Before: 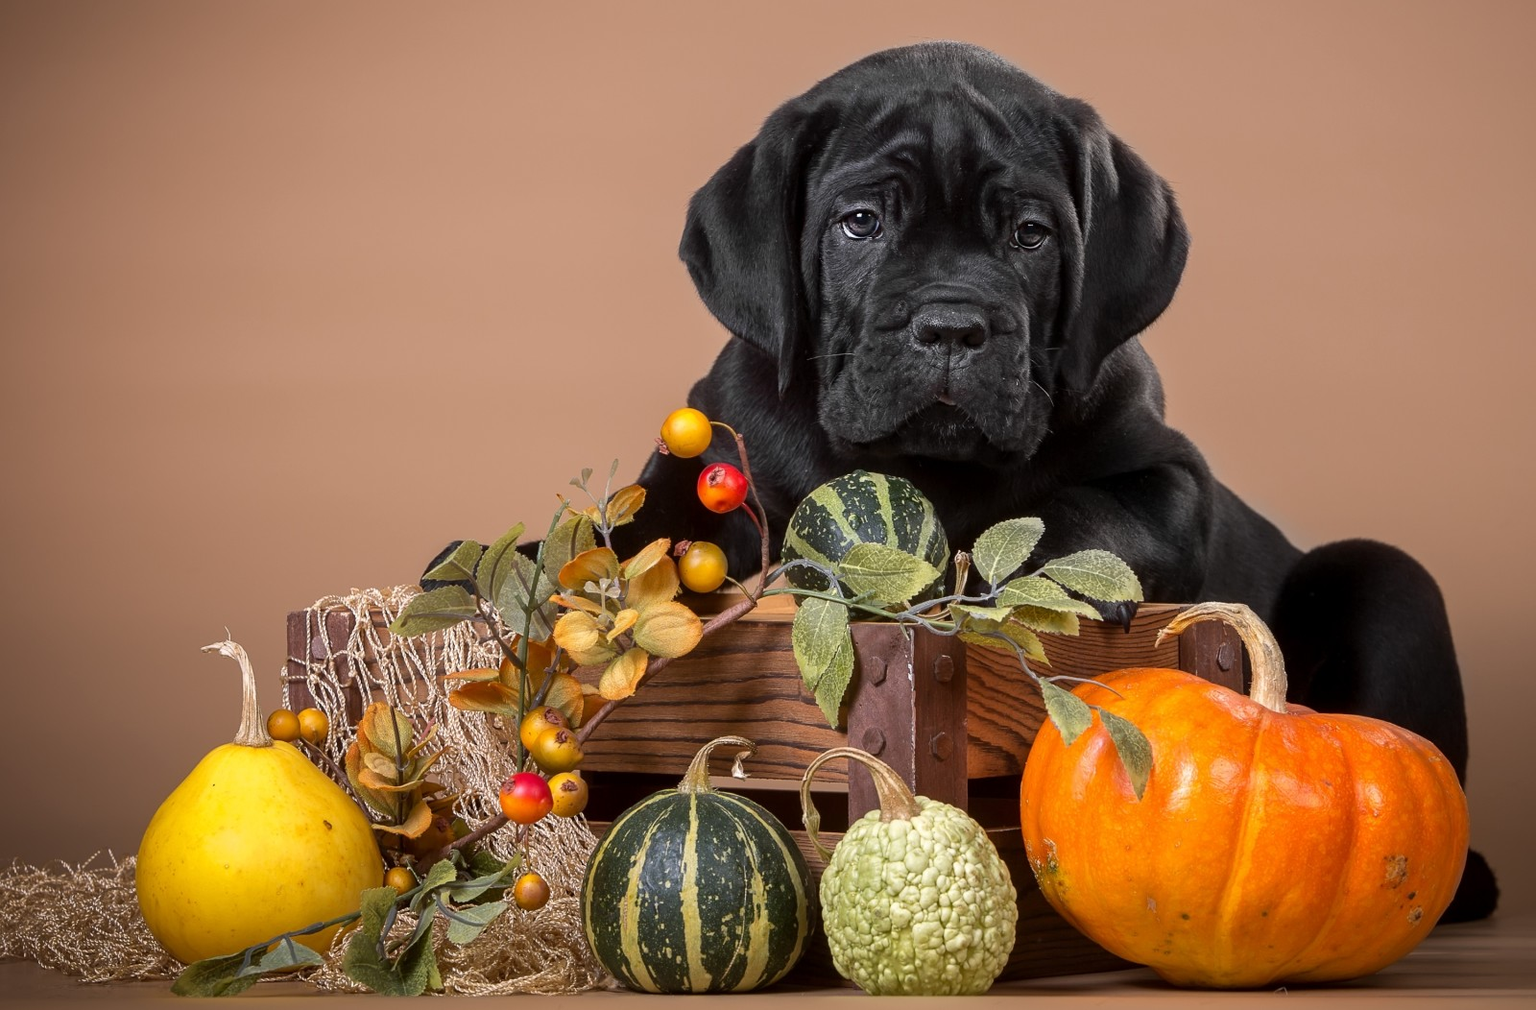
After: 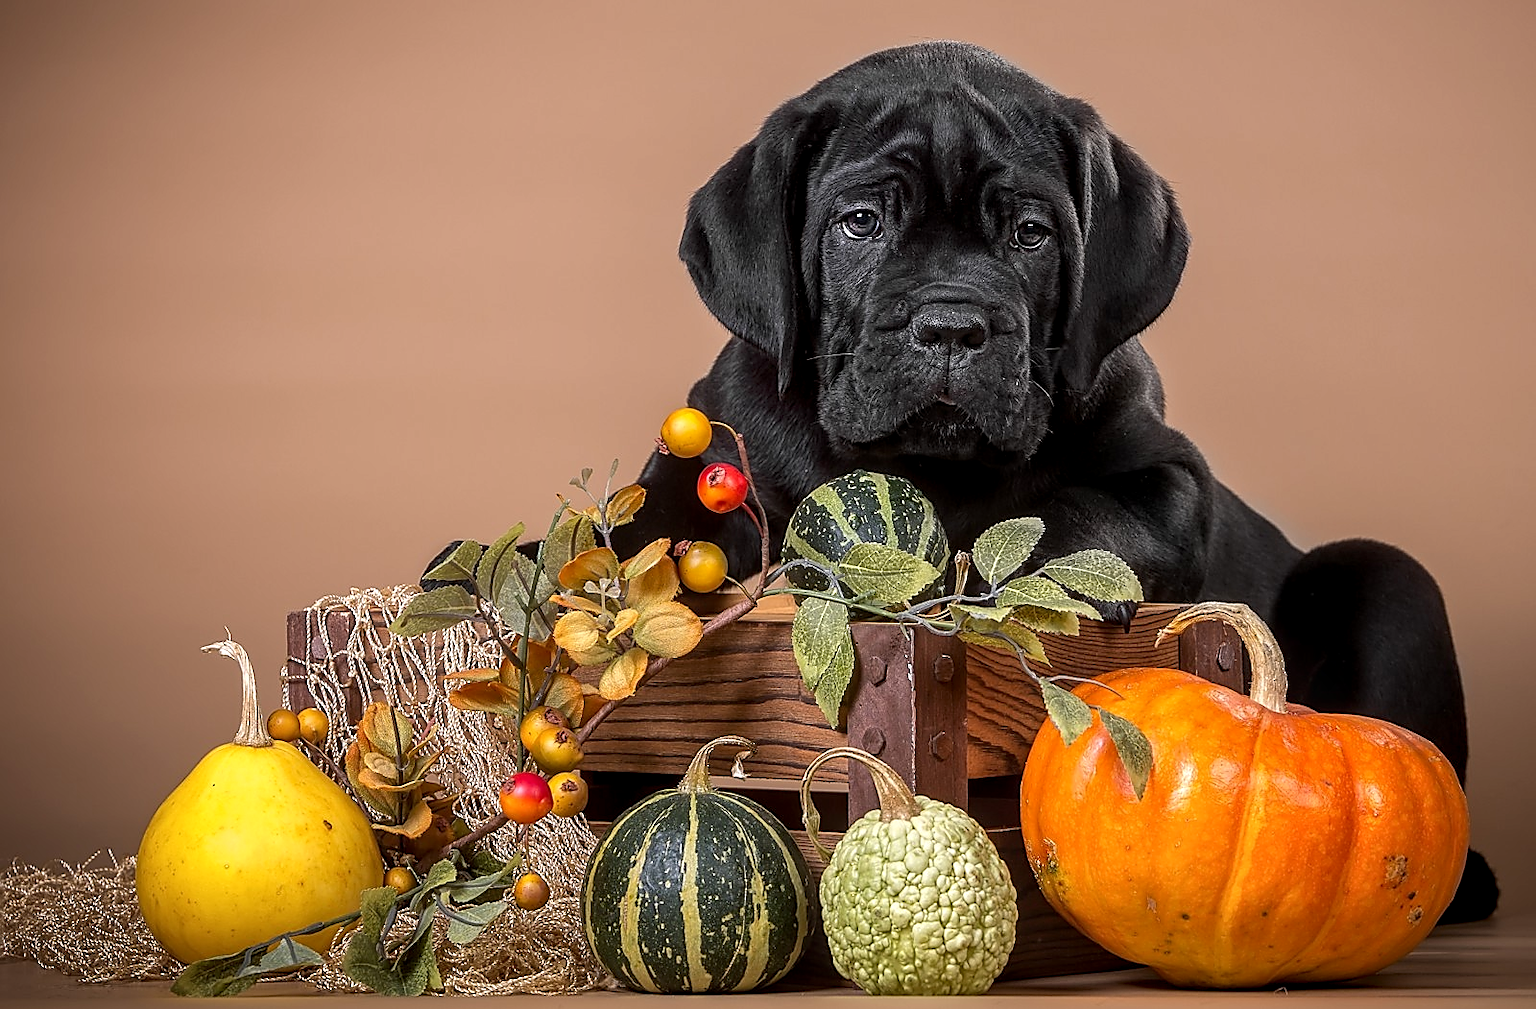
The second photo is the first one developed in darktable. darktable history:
sharpen: radius 1.389, amount 1.257, threshold 0.67
exposure: exposure 0.083 EV, compensate highlight preservation false
local contrast: on, module defaults
